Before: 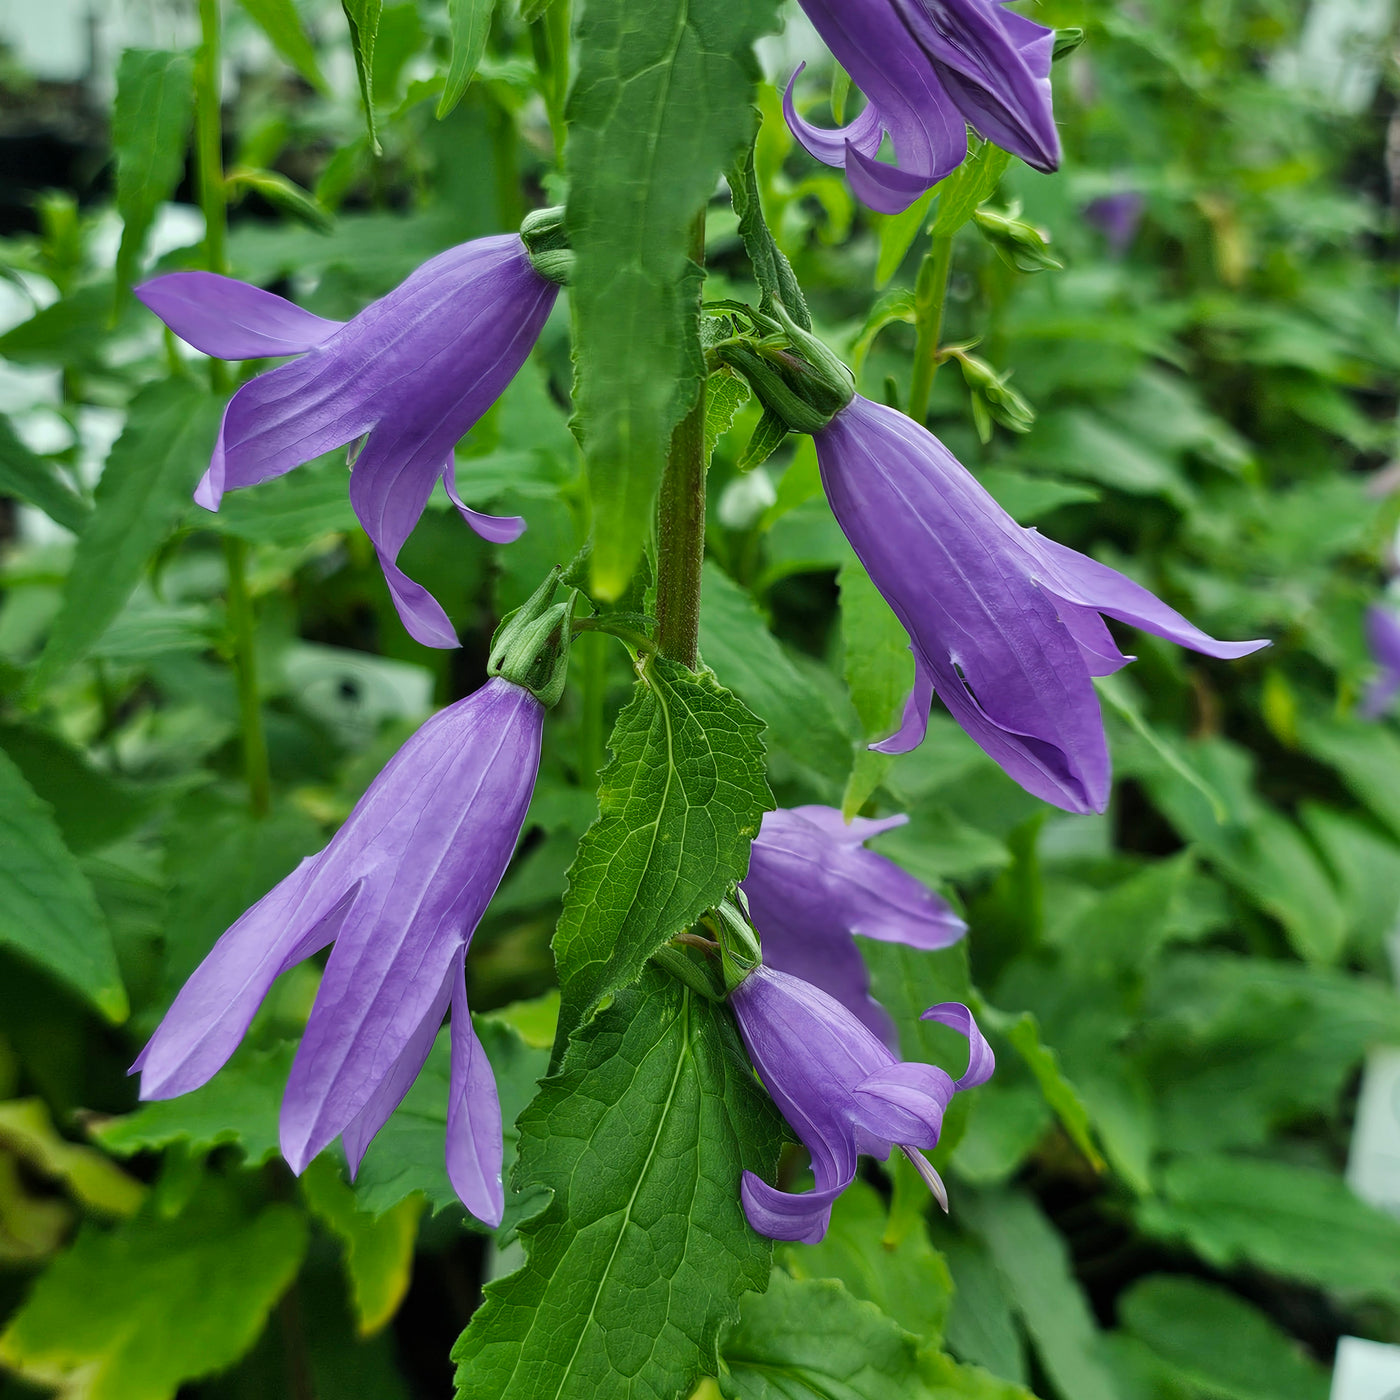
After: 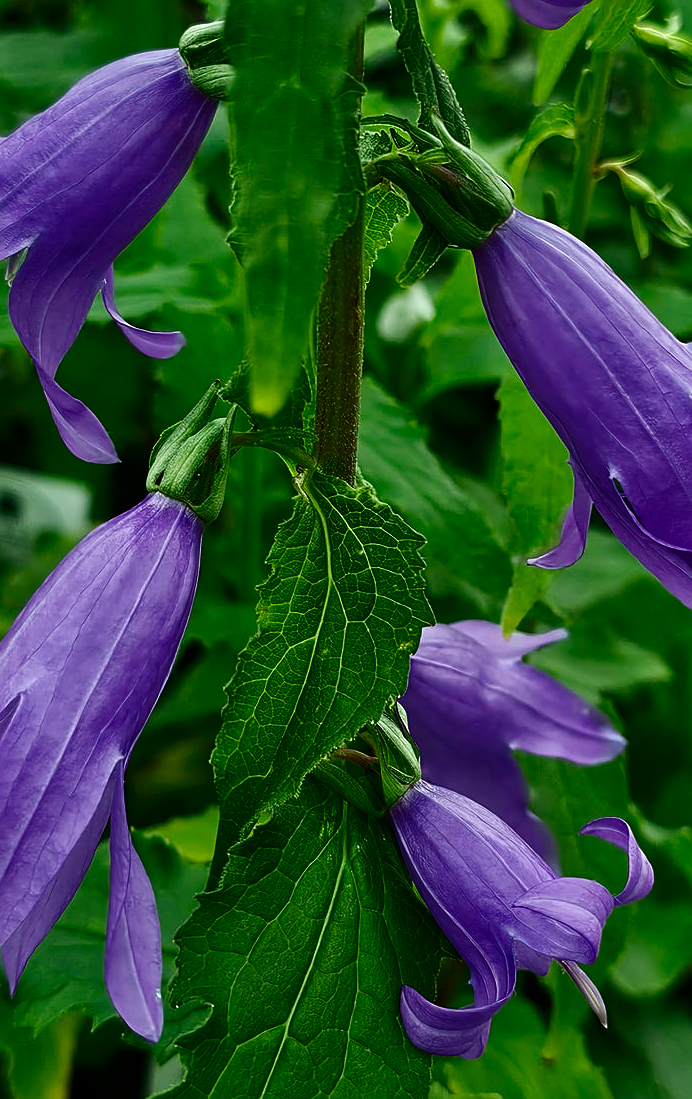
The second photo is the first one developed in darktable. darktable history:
contrast brightness saturation: contrast 0.13, brightness -0.24, saturation 0.14
sharpen: on, module defaults
crop and rotate: angle 0.02°, left 24.353%, top 13.219%, right 26.156%, bottom 8.224%
